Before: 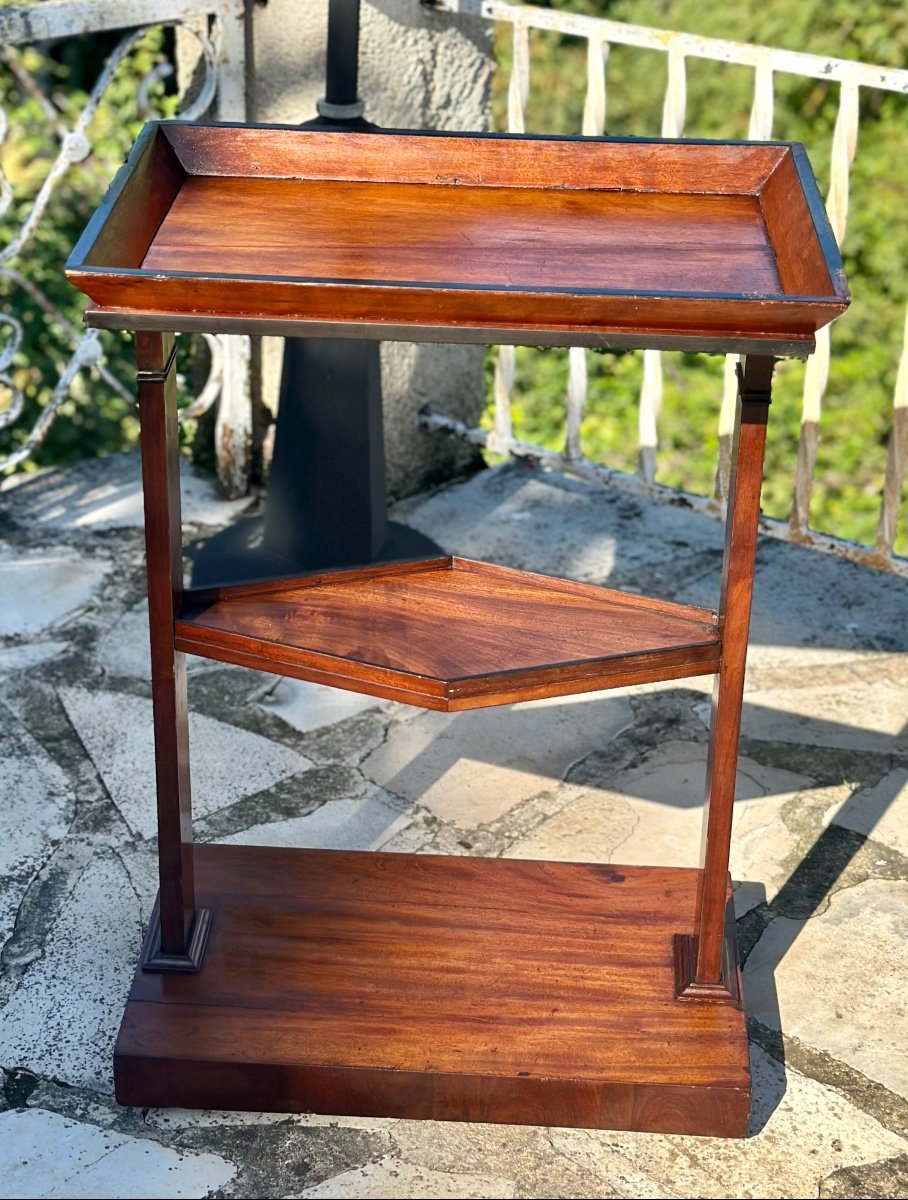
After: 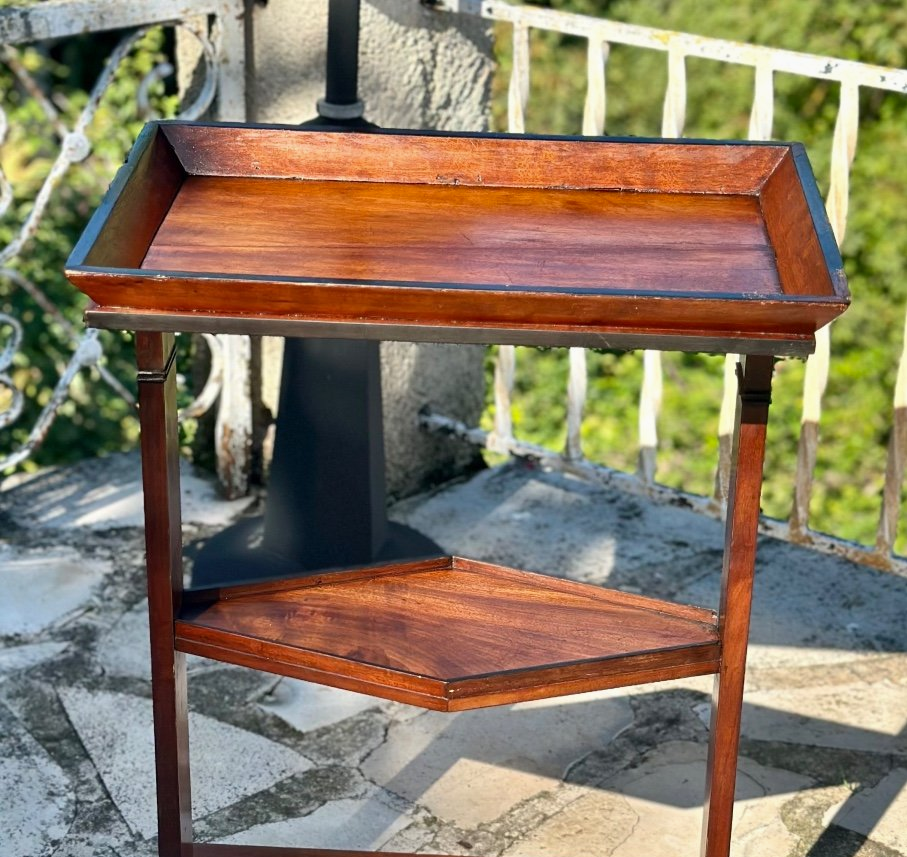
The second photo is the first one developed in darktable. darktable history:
shadows and highlights: shadows 43.71, white point adjustment -1.46, soften with gaussian
crop: bottom 28.576%
